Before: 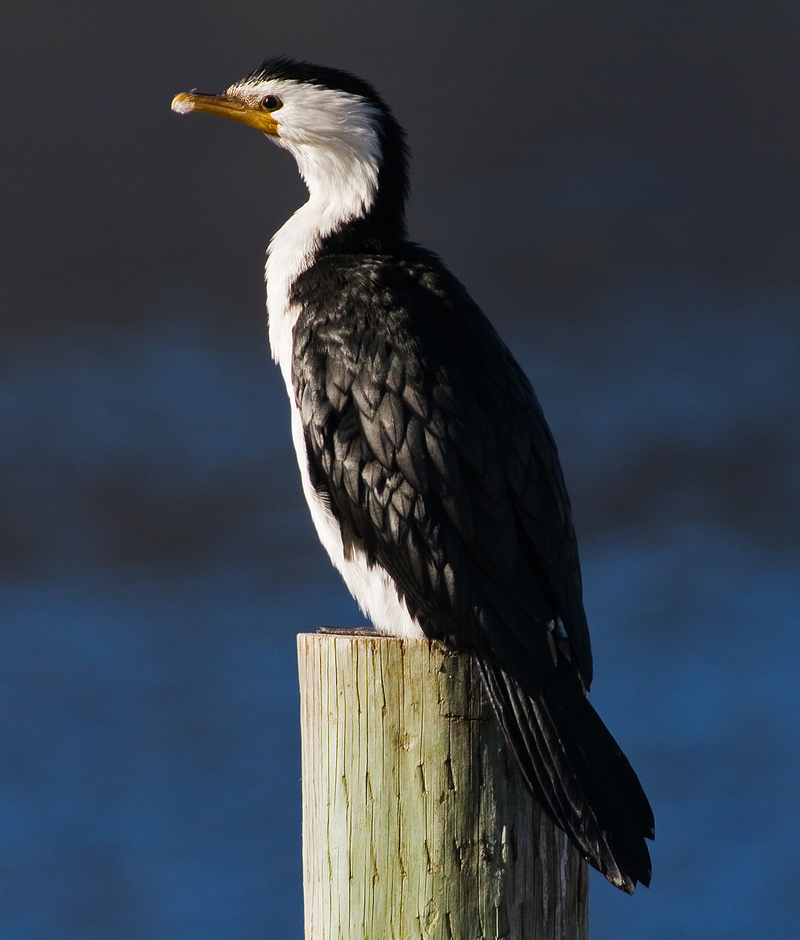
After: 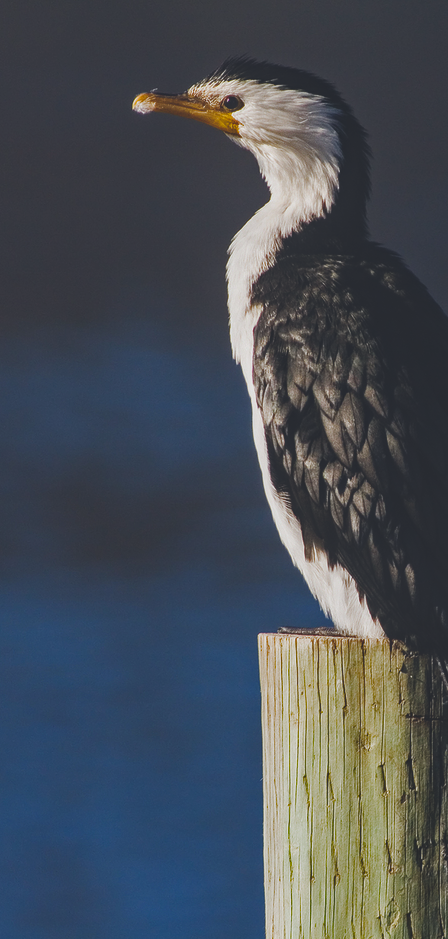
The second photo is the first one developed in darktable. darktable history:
color balance rgb: global offset › chroma 0.06%, global offset › hue 254.03°, perceptual saturation grading › global saturation 30.414%
local contrast: on, module defaults
crop: left 4.92%, right 38.99%
exposure: black level correction -0.035, exposure -0.495 EV, compensate highlight preservation false
haze removal: compatibility mode true, adaptive false
